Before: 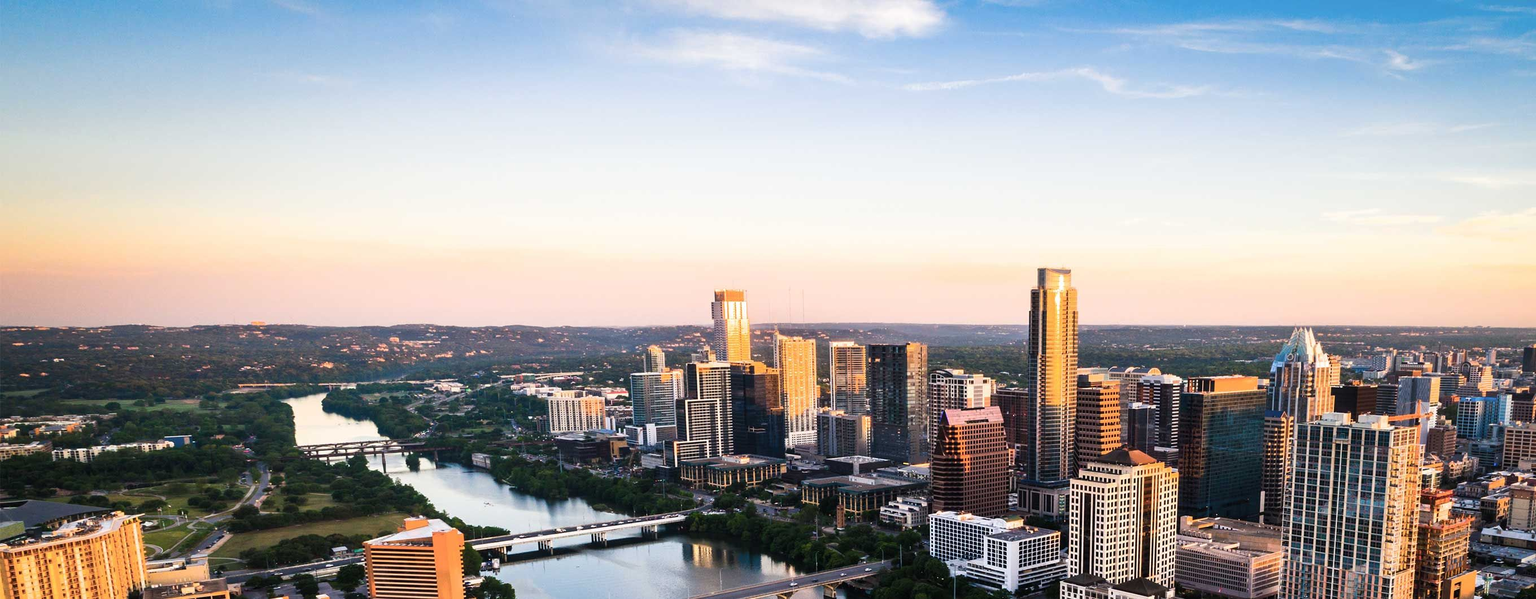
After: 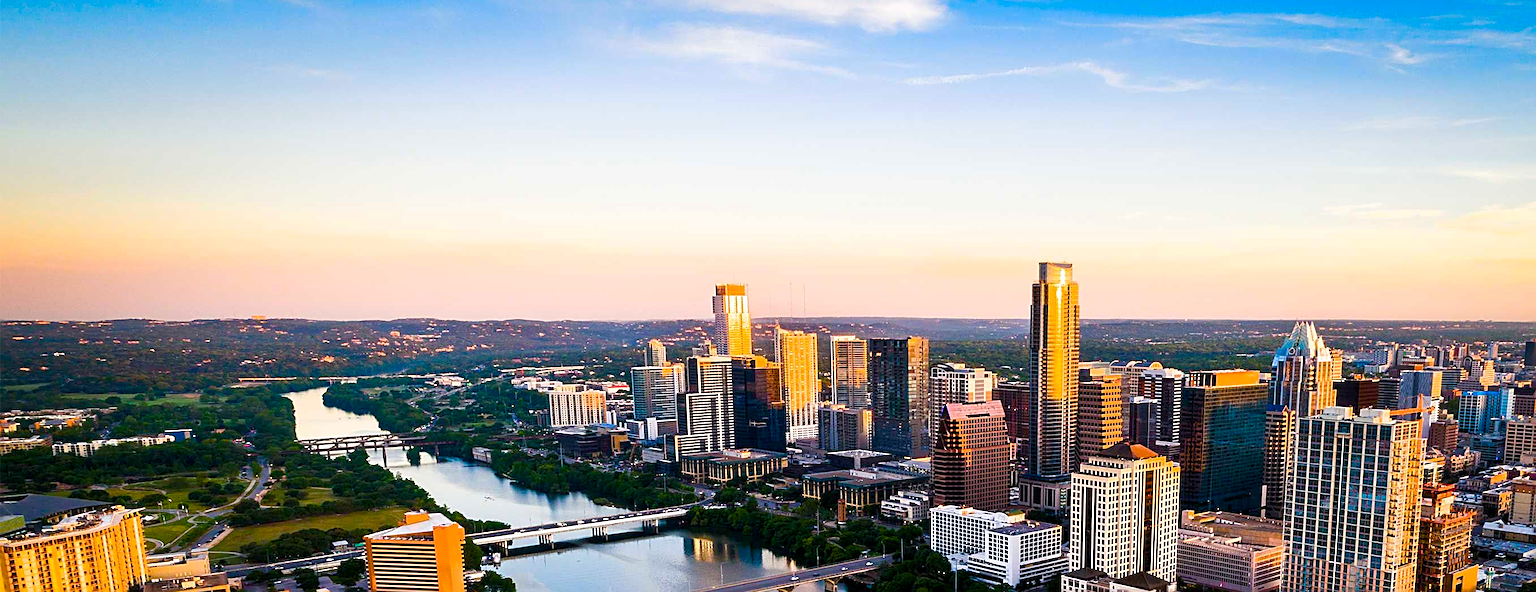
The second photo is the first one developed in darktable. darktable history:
crop: top 1.08%, right 0.107%
color balance rgb: global offset › luminance -0.3%, global offset › hue 261.63°, linear chroma grading › shadows 9.536%, linear chroma grading › highlights 9.133%, linear chroma grading › global chroma 15.095%, linear chroma grading › mid-tones 14.711%, perceptual saturation grading › global saturation 20%, perceptual saturation grading › highlights -25.006%, perceptual saturation grading › shadows 49.383%, global vibrance 14.852%
sharpen: radius 2.559, amount 0.64
